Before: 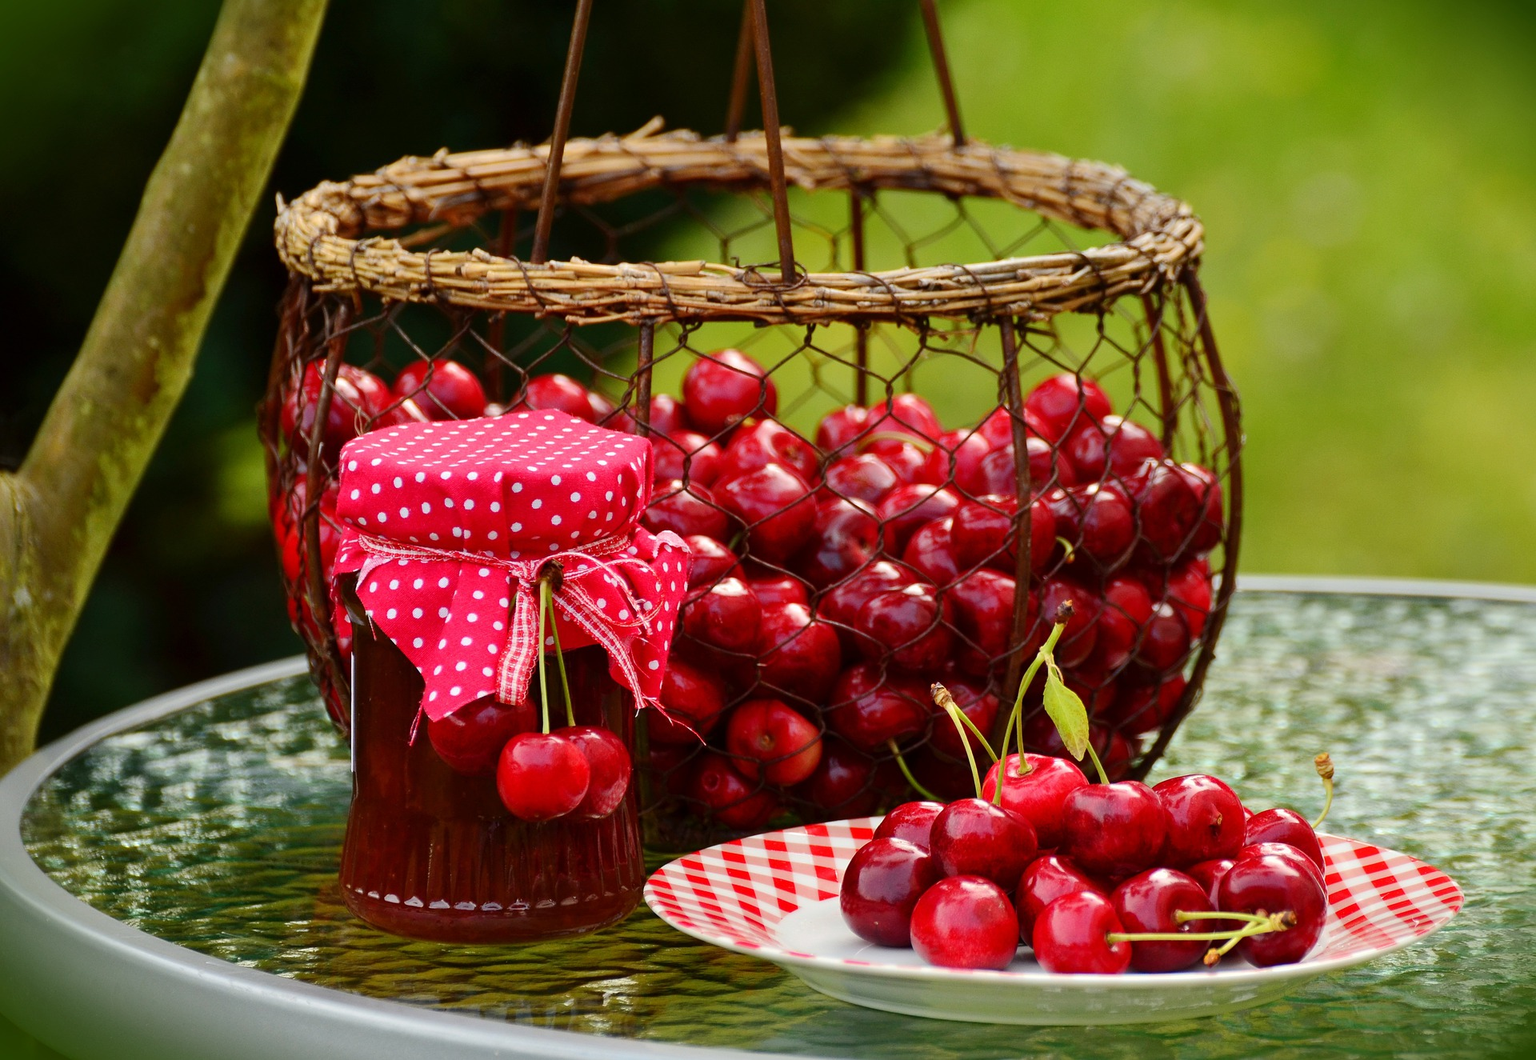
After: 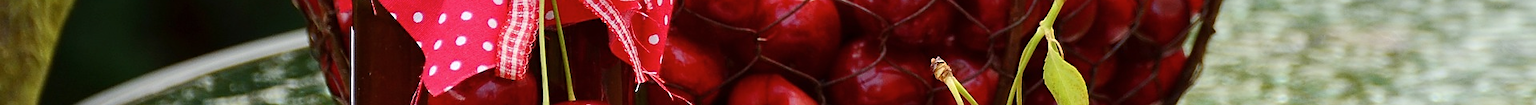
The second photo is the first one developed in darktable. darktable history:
crop and rotate: top 59.084%, bottom 30.916%
contrast brightness saturation: saturation -0.05
sharpen: radius 1.864, amount 0.398, threshold 1.271
